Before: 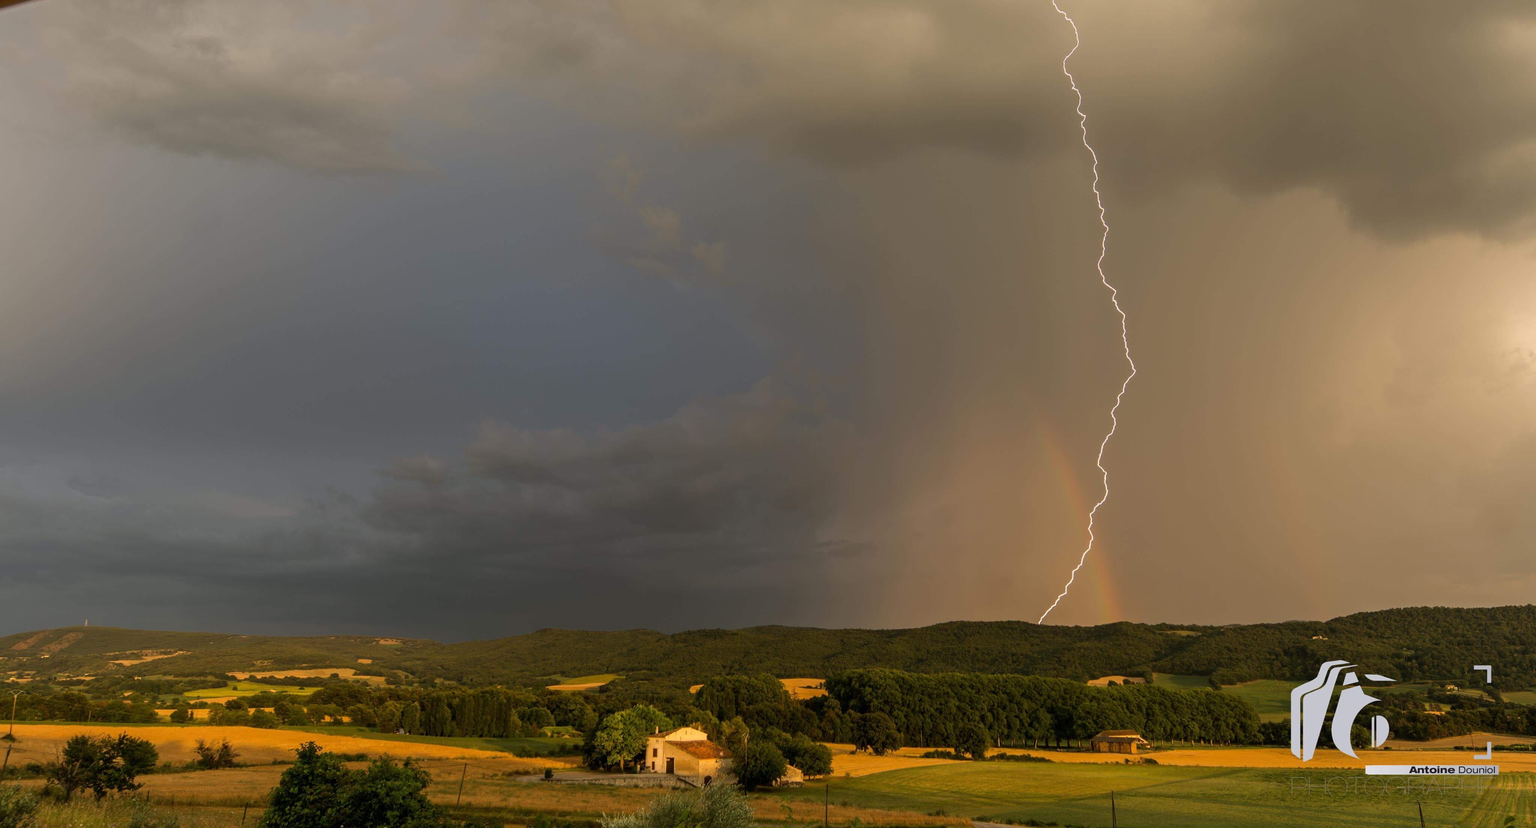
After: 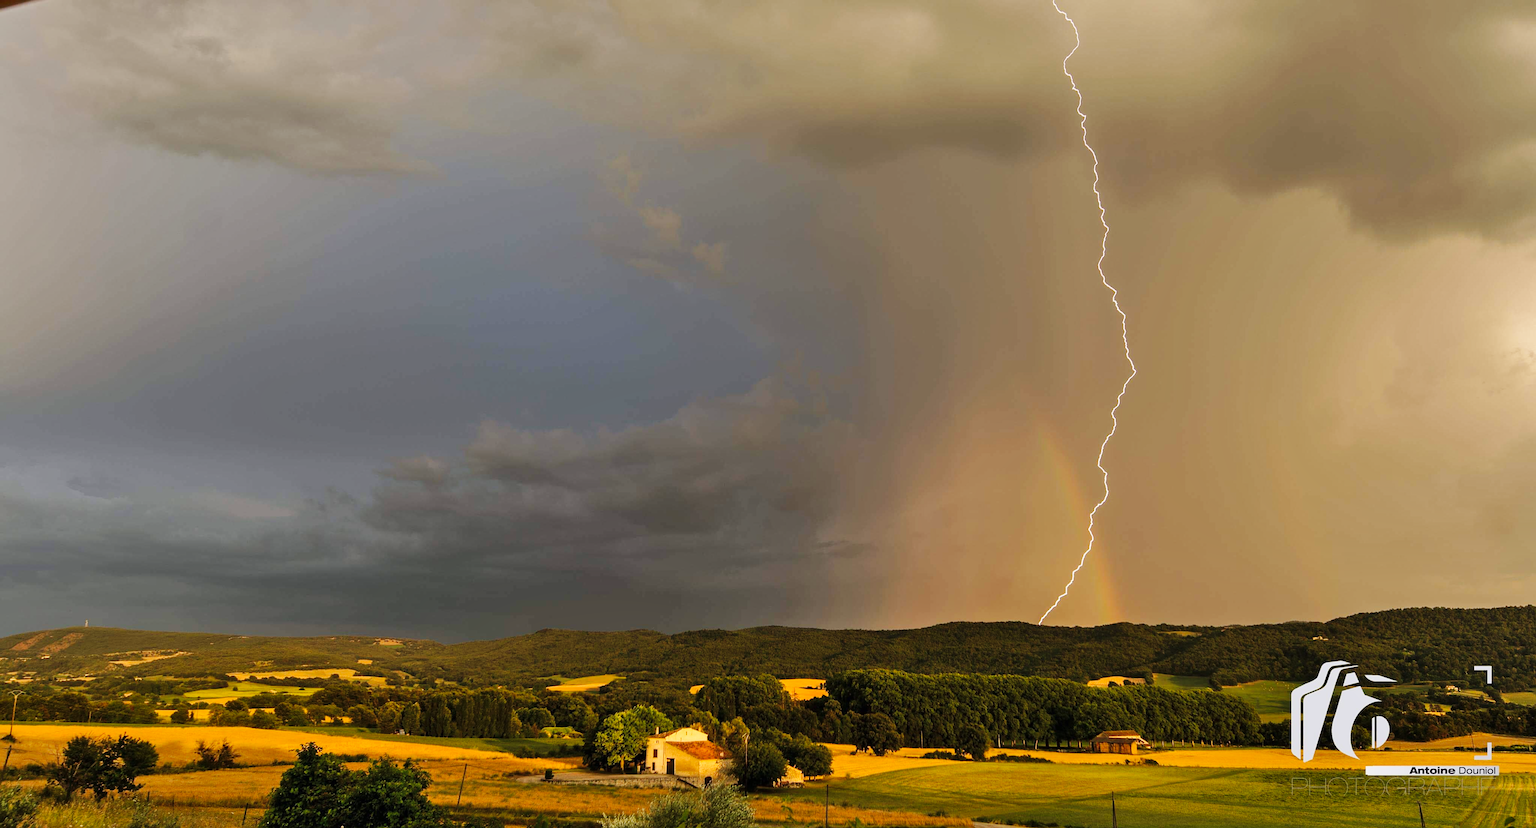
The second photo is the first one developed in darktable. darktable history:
sharpen: amount 0.213
shadows and highlights: soften with gaussian
base curve: curves: ch0 [(0, 0) (0.032, 0.025) (0.121, 0.166) (0.206, 0.329) (0.605, 0.79) (1, 1)], preserve colors none
